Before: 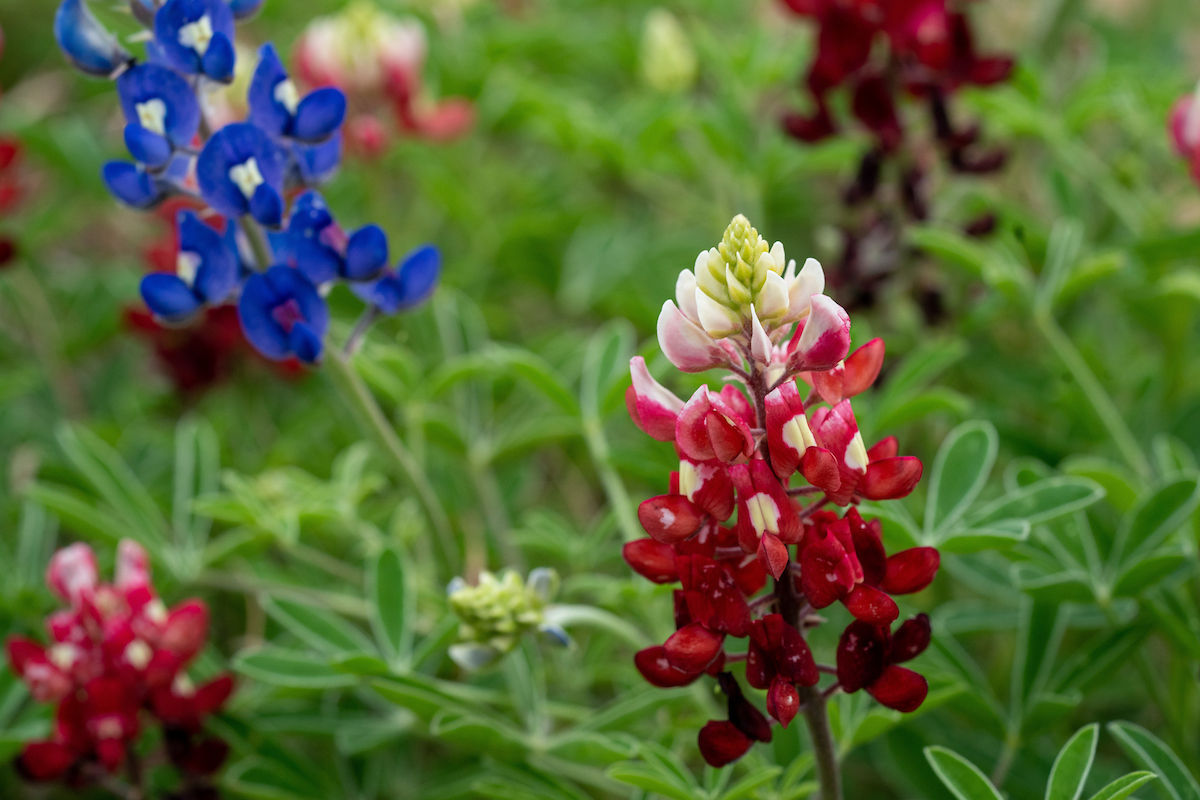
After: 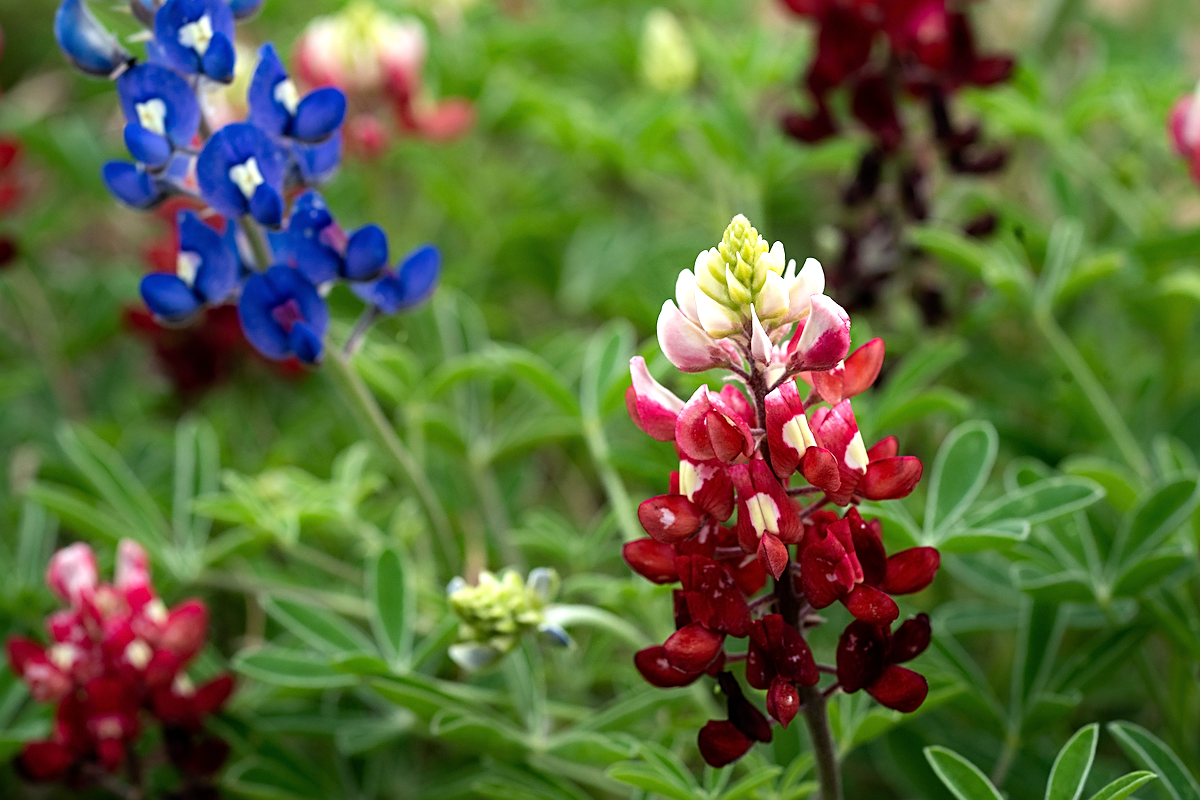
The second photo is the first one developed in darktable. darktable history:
tone equalizer: -8 EV -0.754 EV, -7 EV -0.732 EV, -6 EV -0.622 EV, -5 EV -0.39 EV, -3 EV 0.369 EV, -2 EV 0.6 EV, -1 EV 0.688 EV, +0 EV 0.776 EV, smoothing diameter 2.12%, edges refinement/feathering 22.29, mask exposure compensation -1.57 EV, filter diffusion 5
sharpen: on, module defaults
